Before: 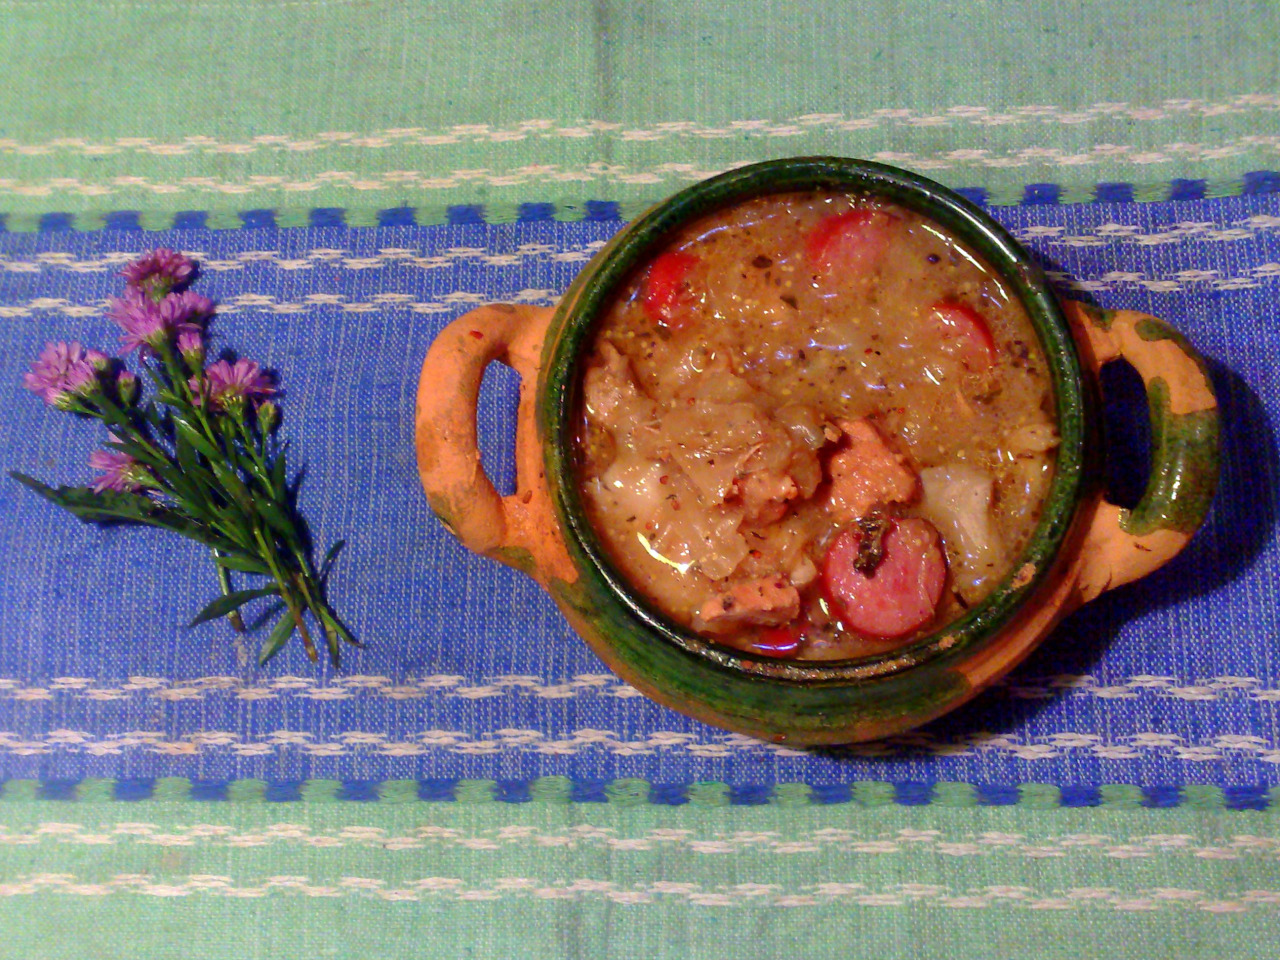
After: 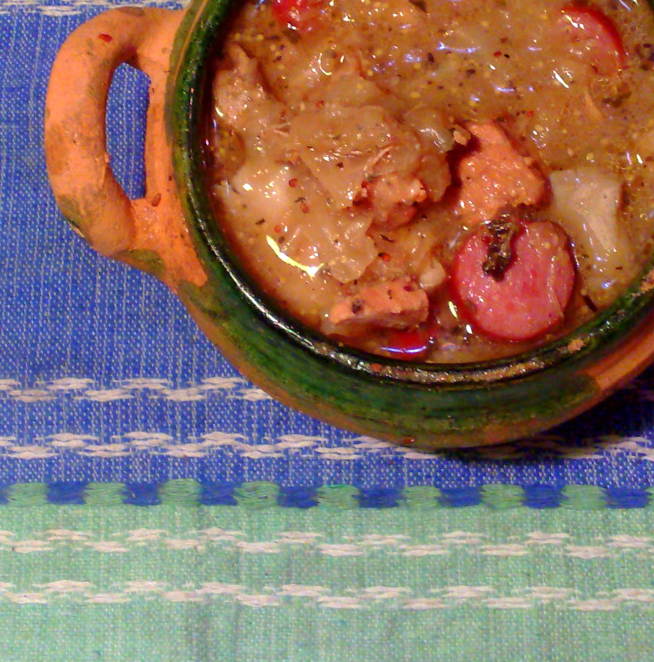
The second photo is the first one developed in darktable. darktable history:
exposure: exposure 0.078 EV, compensate exposure bias true, compensate highlight preservation false
crop and rotate: left 29.041%, top 31.006%, right 19.853%
